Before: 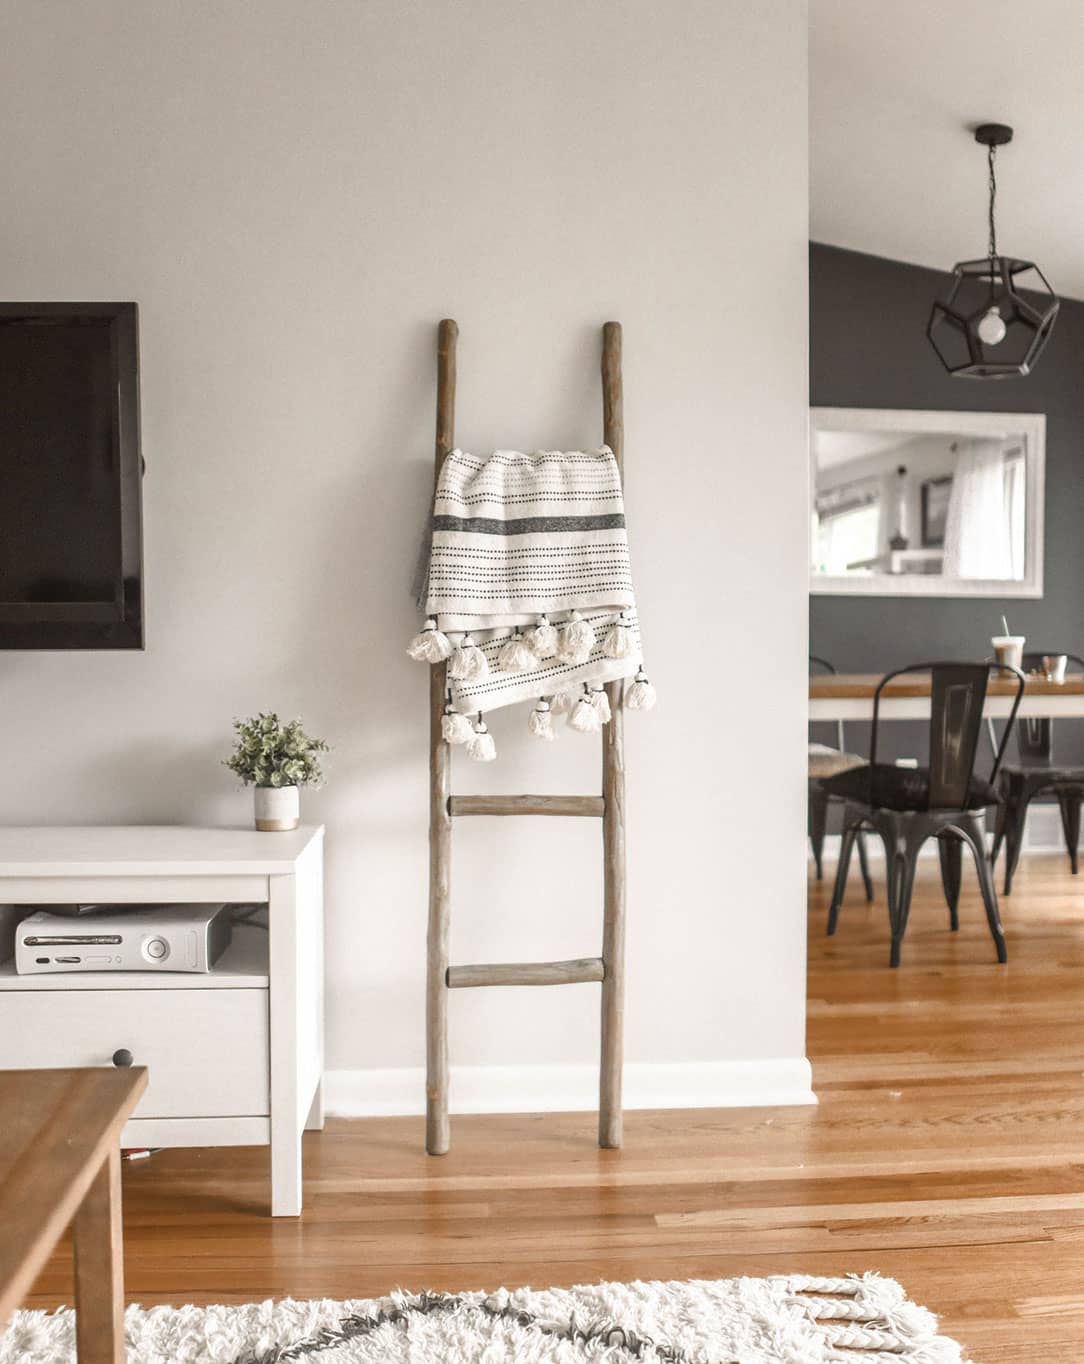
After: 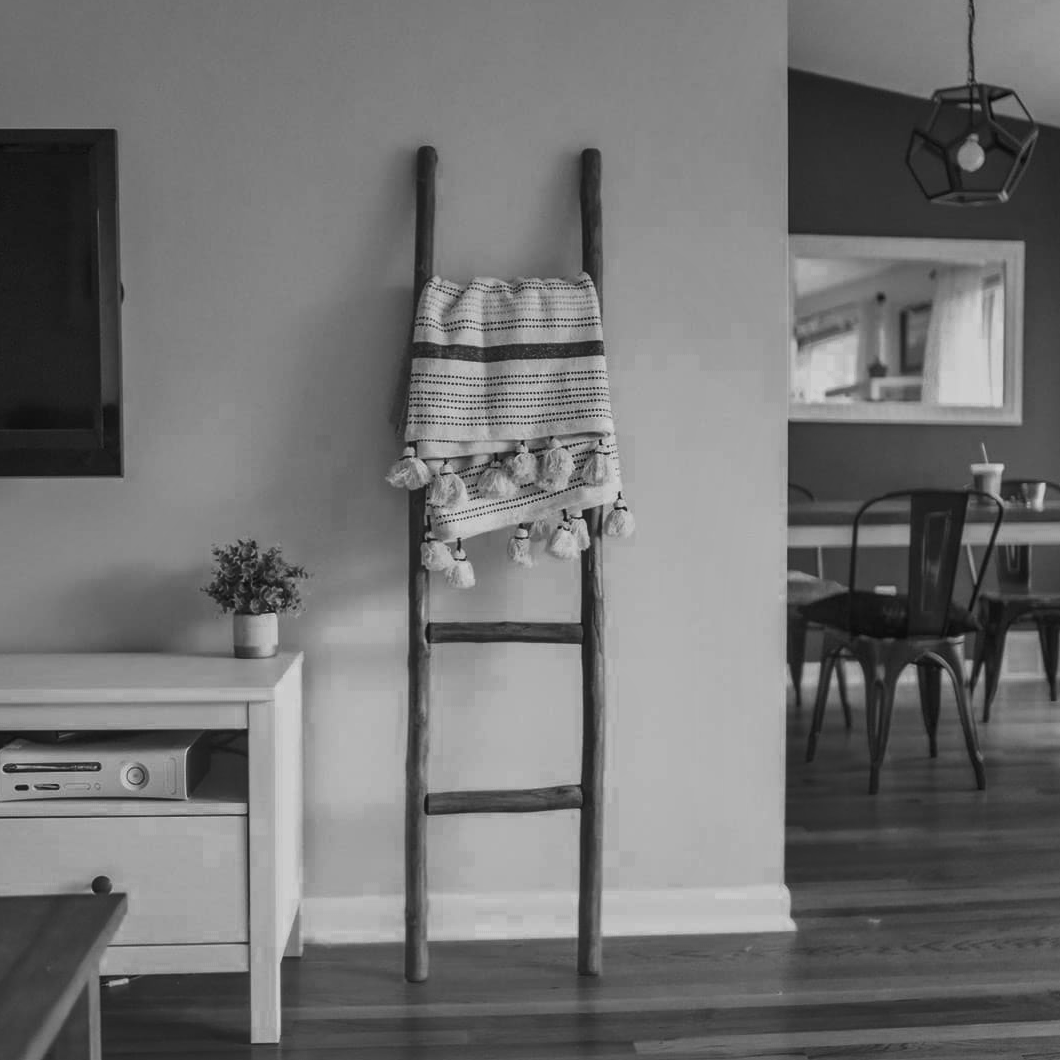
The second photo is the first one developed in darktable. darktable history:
color correction: highlights a* -1.83, highlights b* 10.35, shadows a* 0.763, shadows b* 19.36
shadows and highlights: soften with gaussian
crop and rotate: left 1.941%, top 12.724%, right 0.217%, bottom 9.495%
color zones: curves: ch0 [(0.287, 0.048) (0.493, 0.484) (0.737, 0.816)]; ch1 [(0, 0) (0.143, 0) (0.286, 0) (0.429, 0) (0.571, 0) (0.714, 0) (0.857, 0)]
